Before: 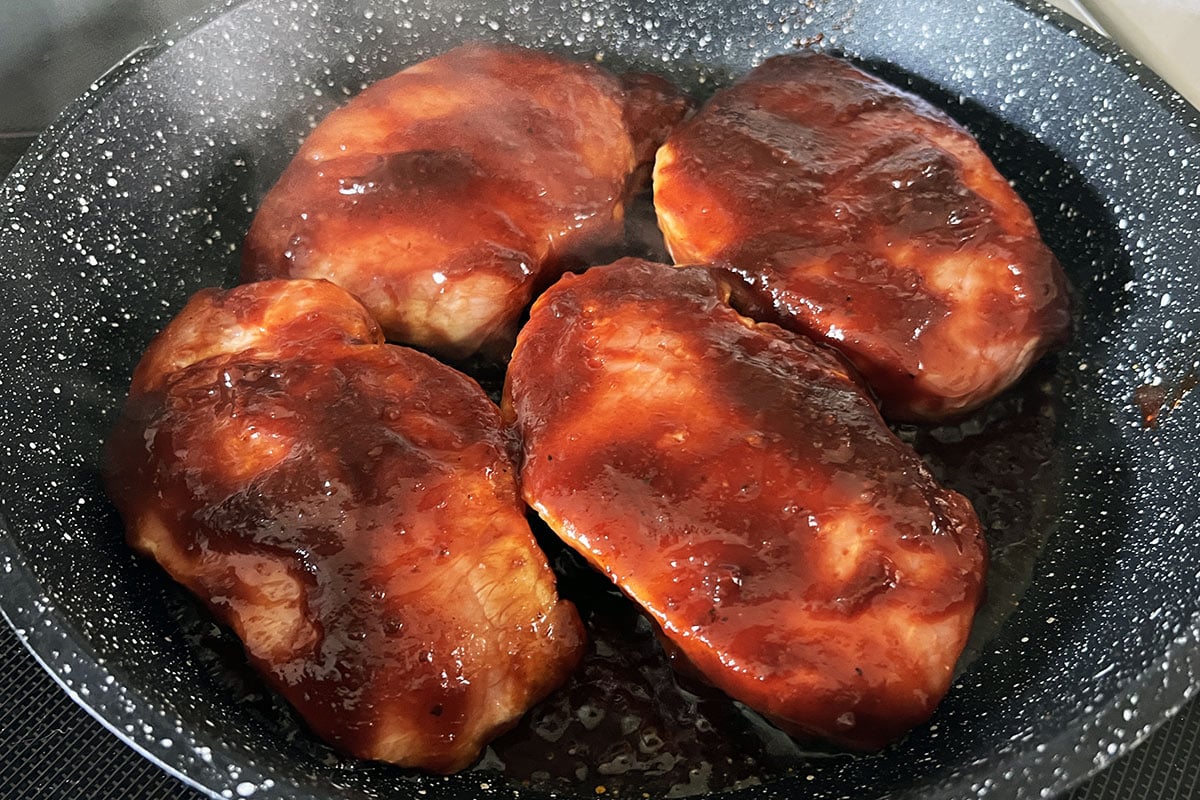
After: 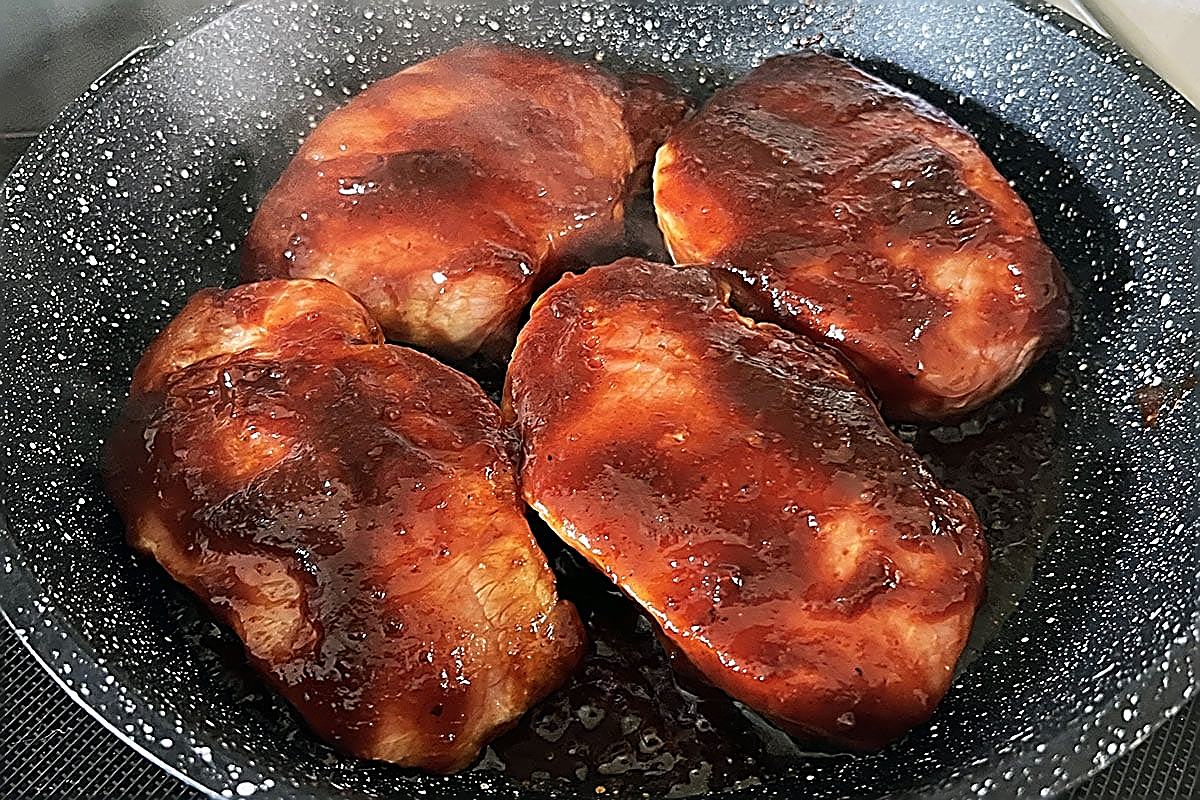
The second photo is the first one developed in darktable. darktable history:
sharpen: amount 1.875
